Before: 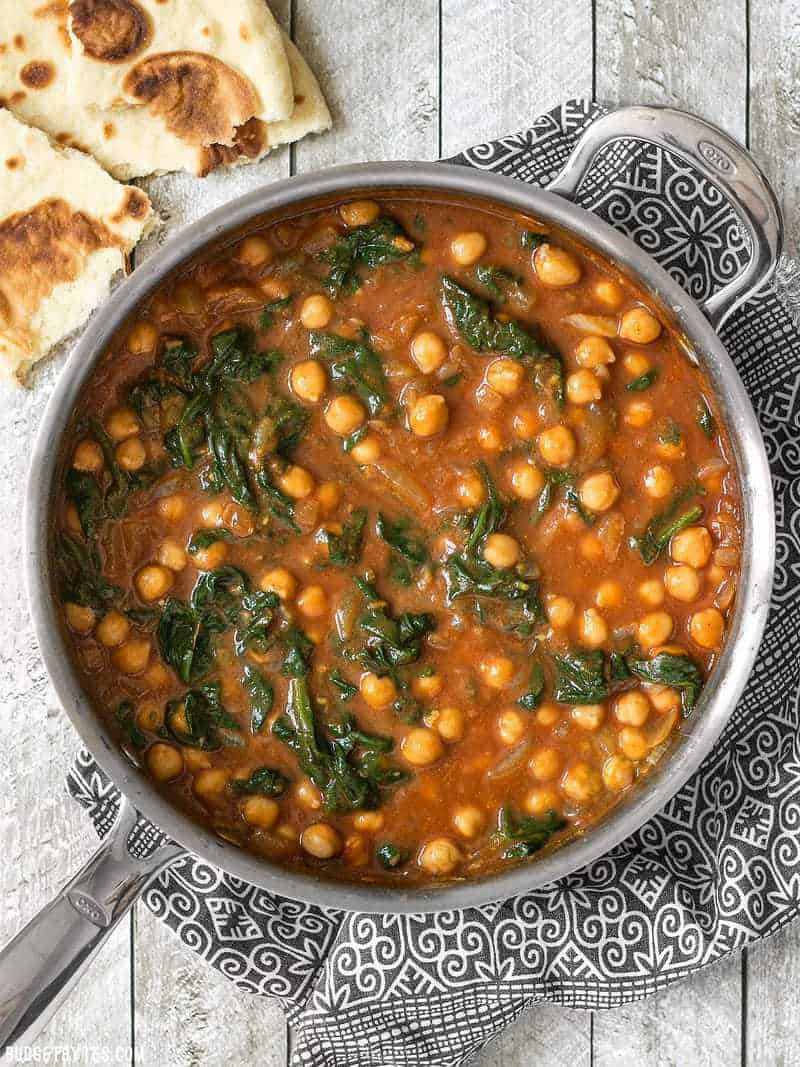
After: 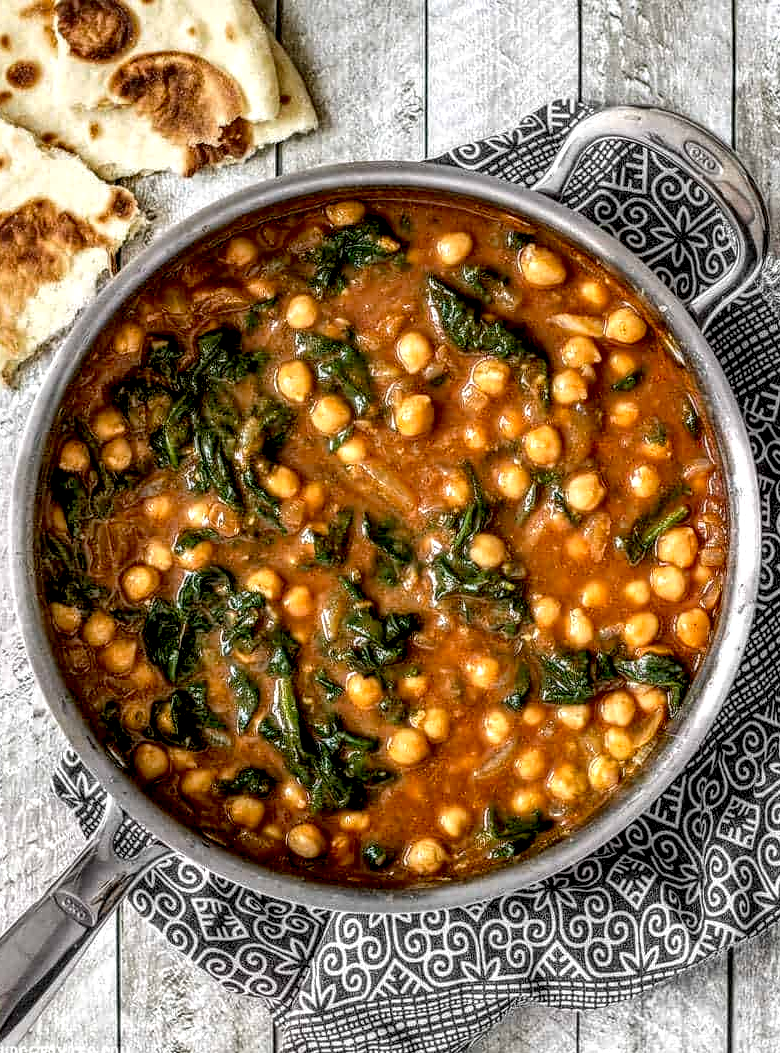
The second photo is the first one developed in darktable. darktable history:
local contrast: highlights 0%, shadows 0%, detail 182%
exposure: black level correction 0.016, exposure -0.009 EV, compensate highlight preservation false
crop and rotate: left 1.774%, right 0.633%, bottom 1.28%
